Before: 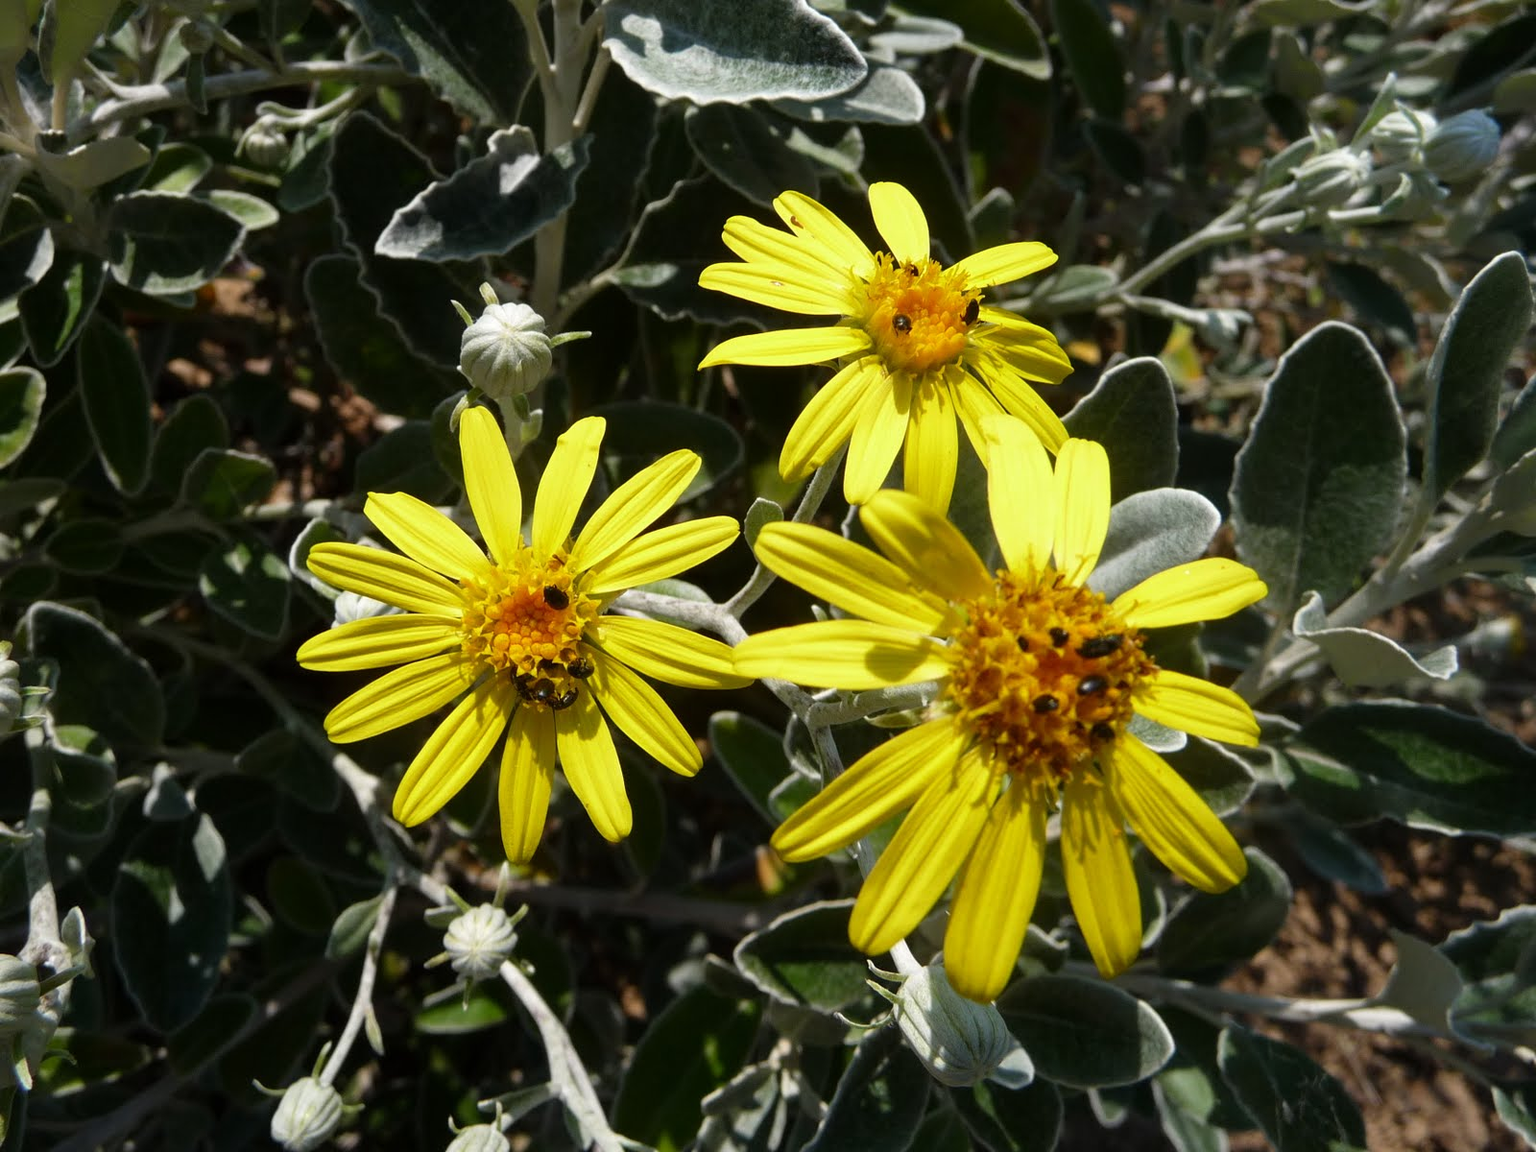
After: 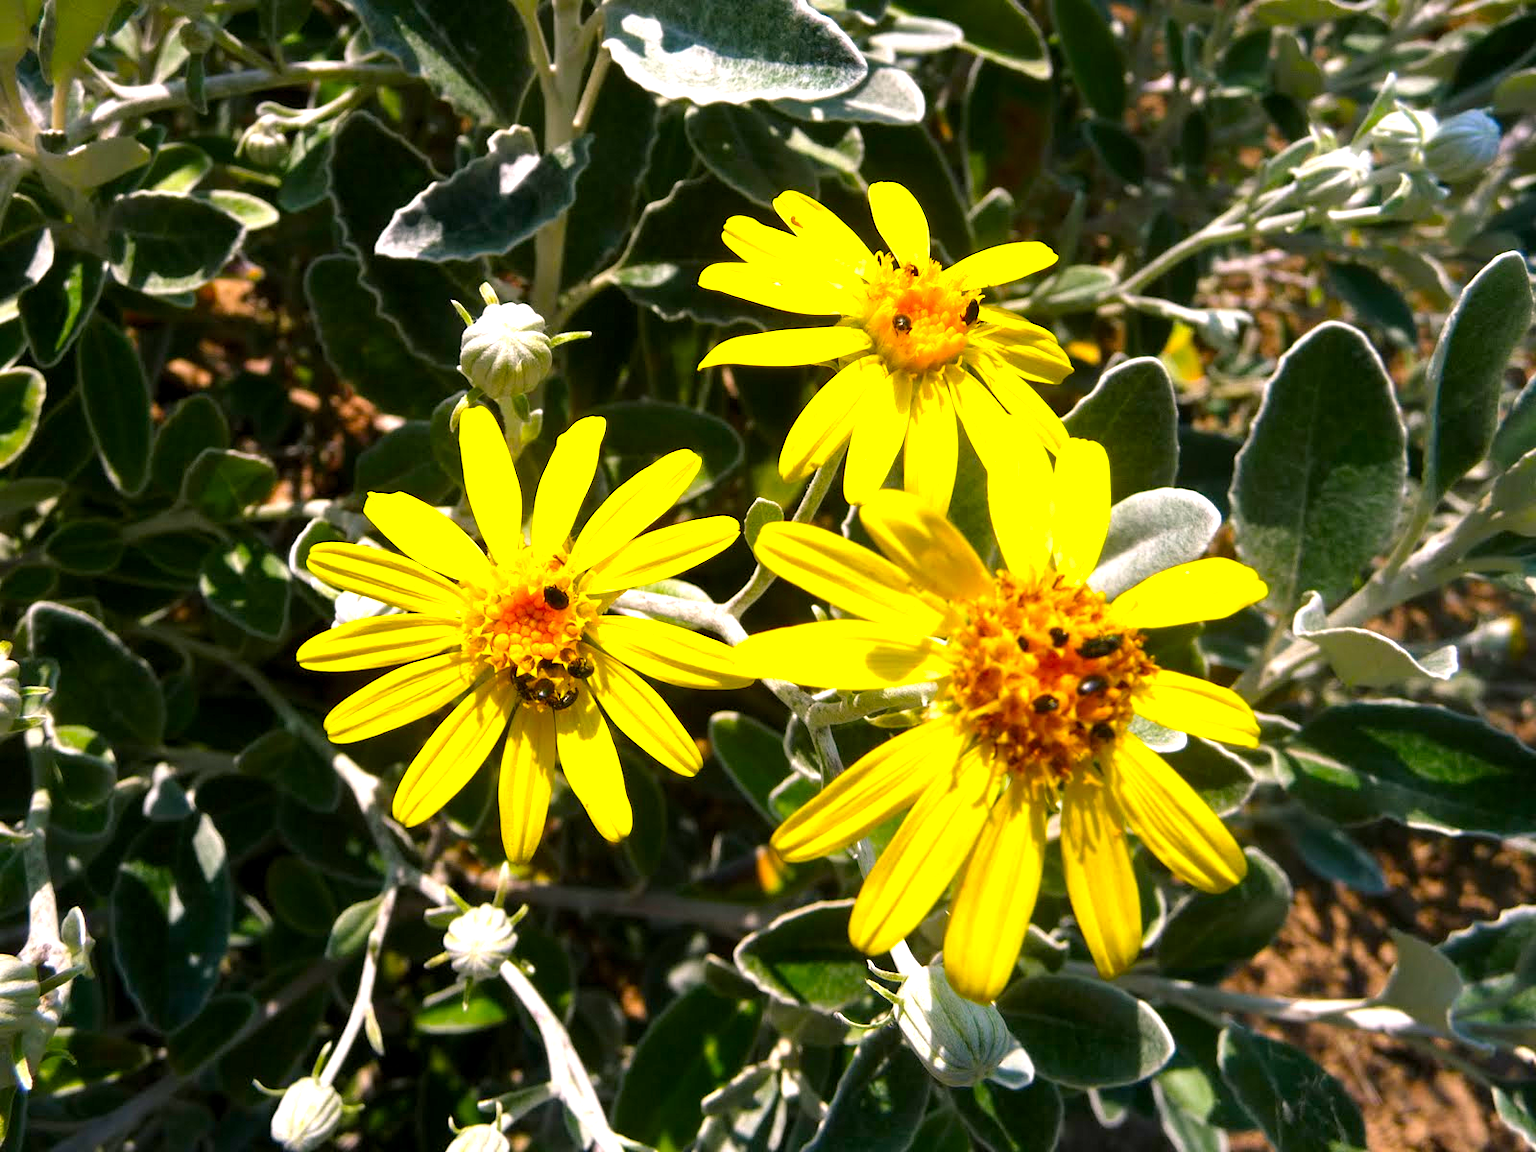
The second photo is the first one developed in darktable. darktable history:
color correction: highlights a* 3.22, highlights b* 1.93, saturation 1.19
exposure: exposure 1.061 EV, compensate highlight preservation false
color balance rgb: shadows lift › chroma 2%, shadows lift › hue 217.2°, power › chroma 0.25%, power › hue 60°, highlights gain › chroma 1.5%, highlights gain › hue 309.6°, global offset › luminance -0.25%, perceptual saturation grading › global saturation 15%, global vibrance 15%
